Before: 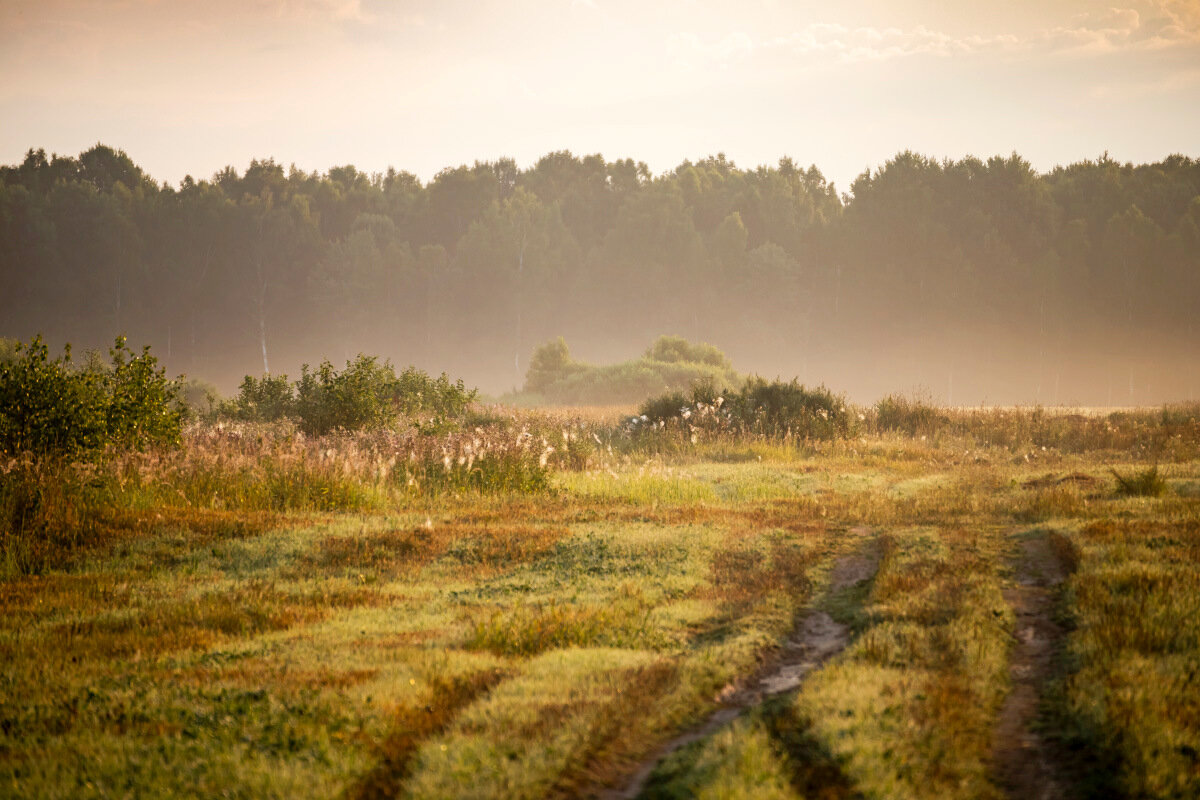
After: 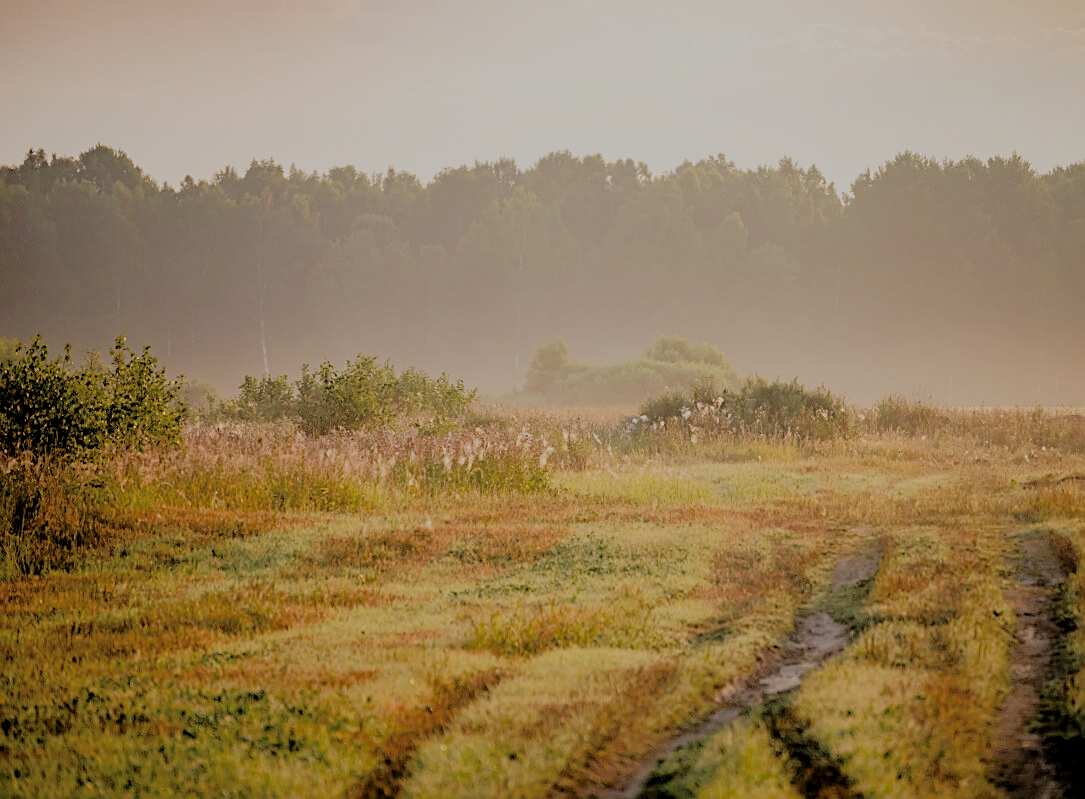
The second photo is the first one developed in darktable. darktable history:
sharpen: on, module defaults
filmic rgb: black relative exposure -4.46 EV, white relative exposure 6.61 EV, hardness 1.94, contrast 0.513
exposure: black level correction 0, exposure 0.498 EV, compensate highlight preservation false
crop: right 9.52%, bottom 0.04%
